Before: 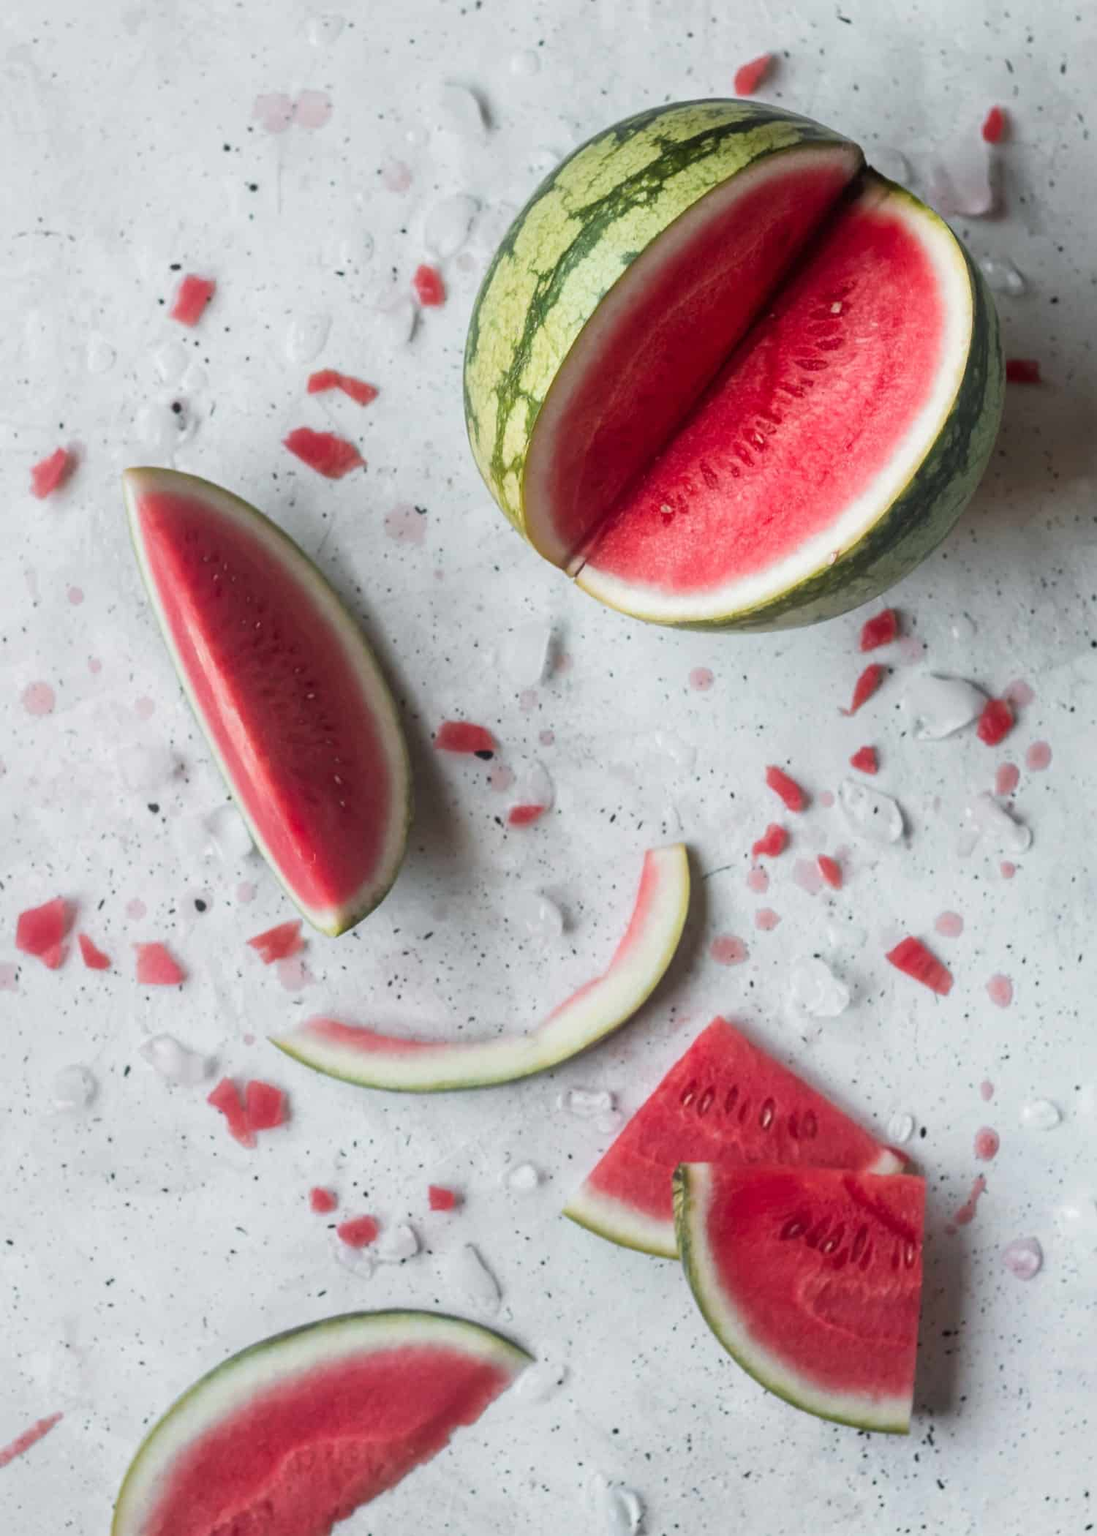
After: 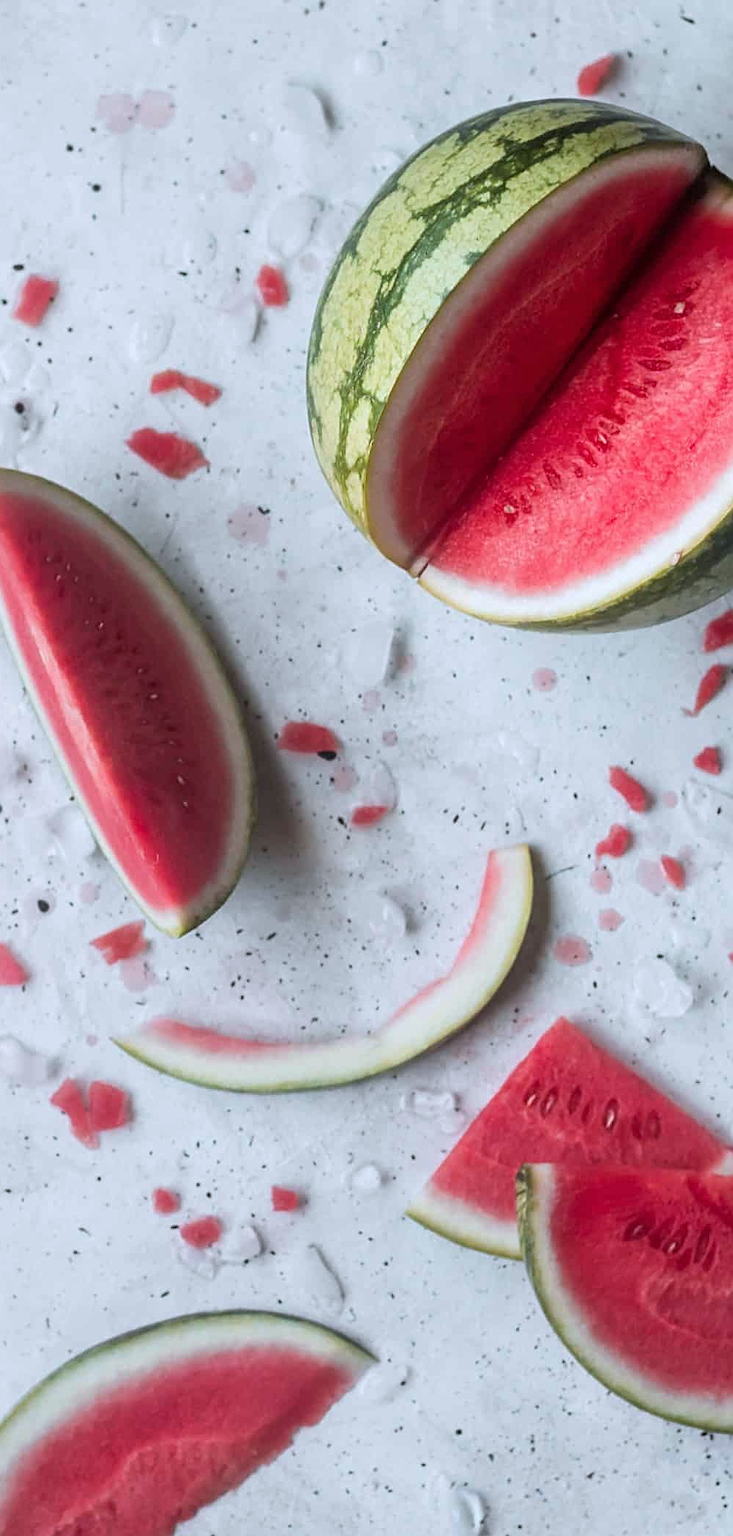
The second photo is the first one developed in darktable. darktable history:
sharpen: on, module defaults
color correction: highlights a* -0.8, highlights b* -8.81
crop and rotate: left 14.438%, right 18.655%
